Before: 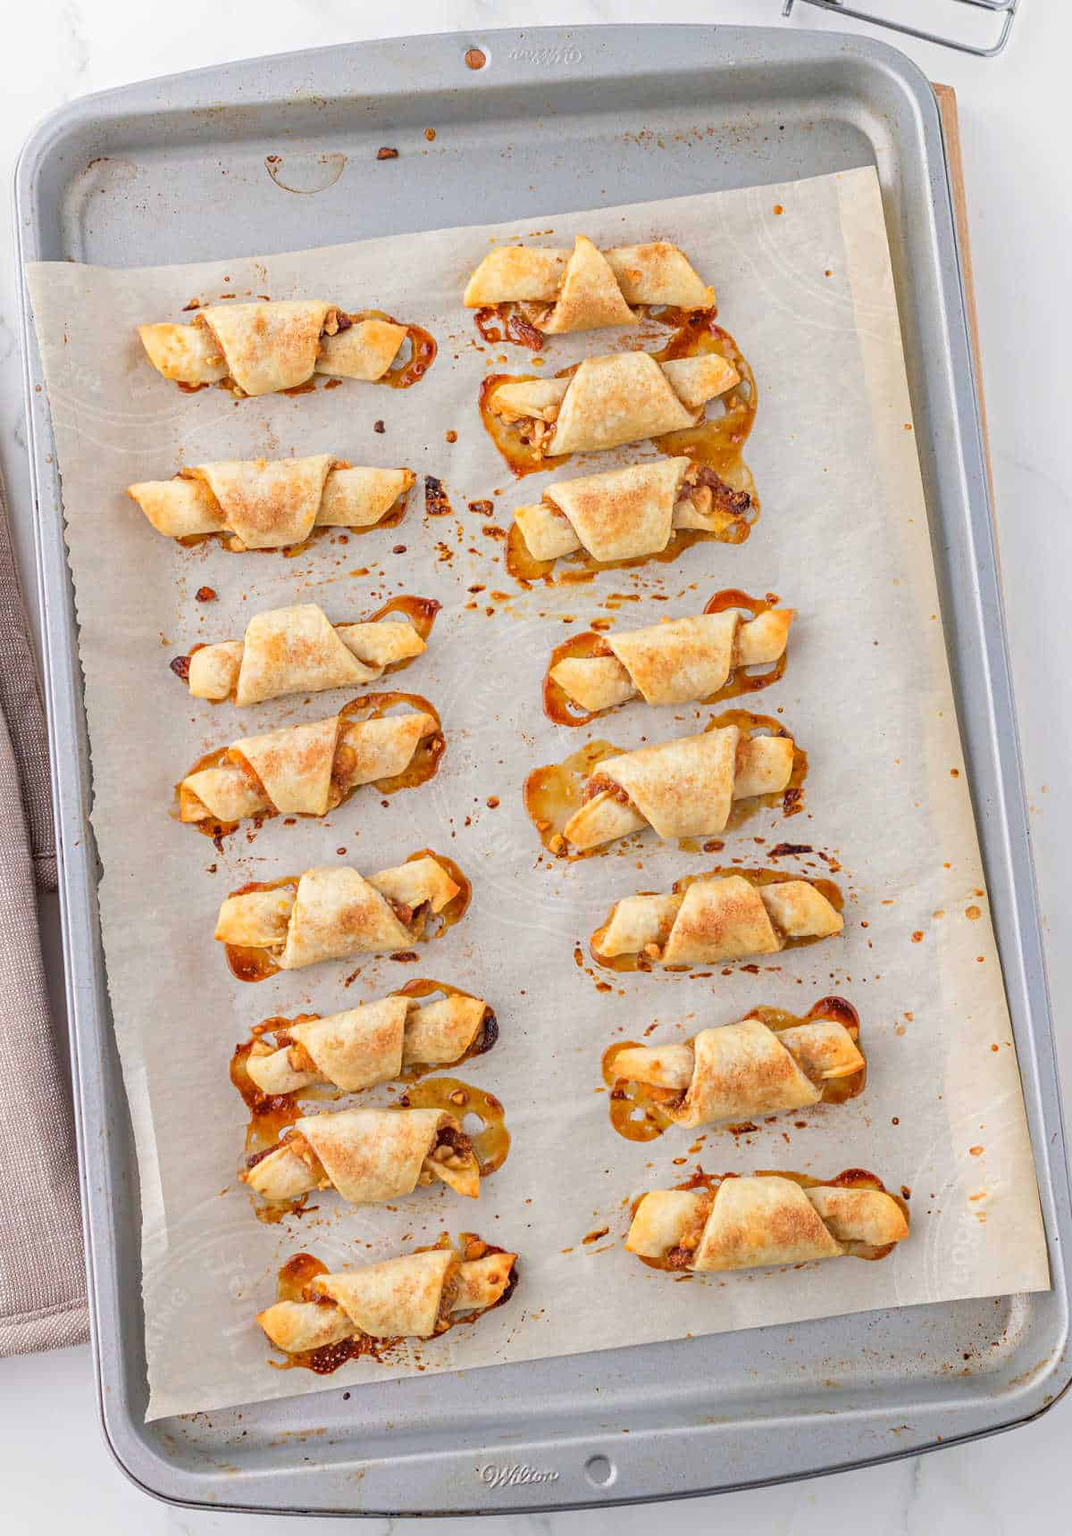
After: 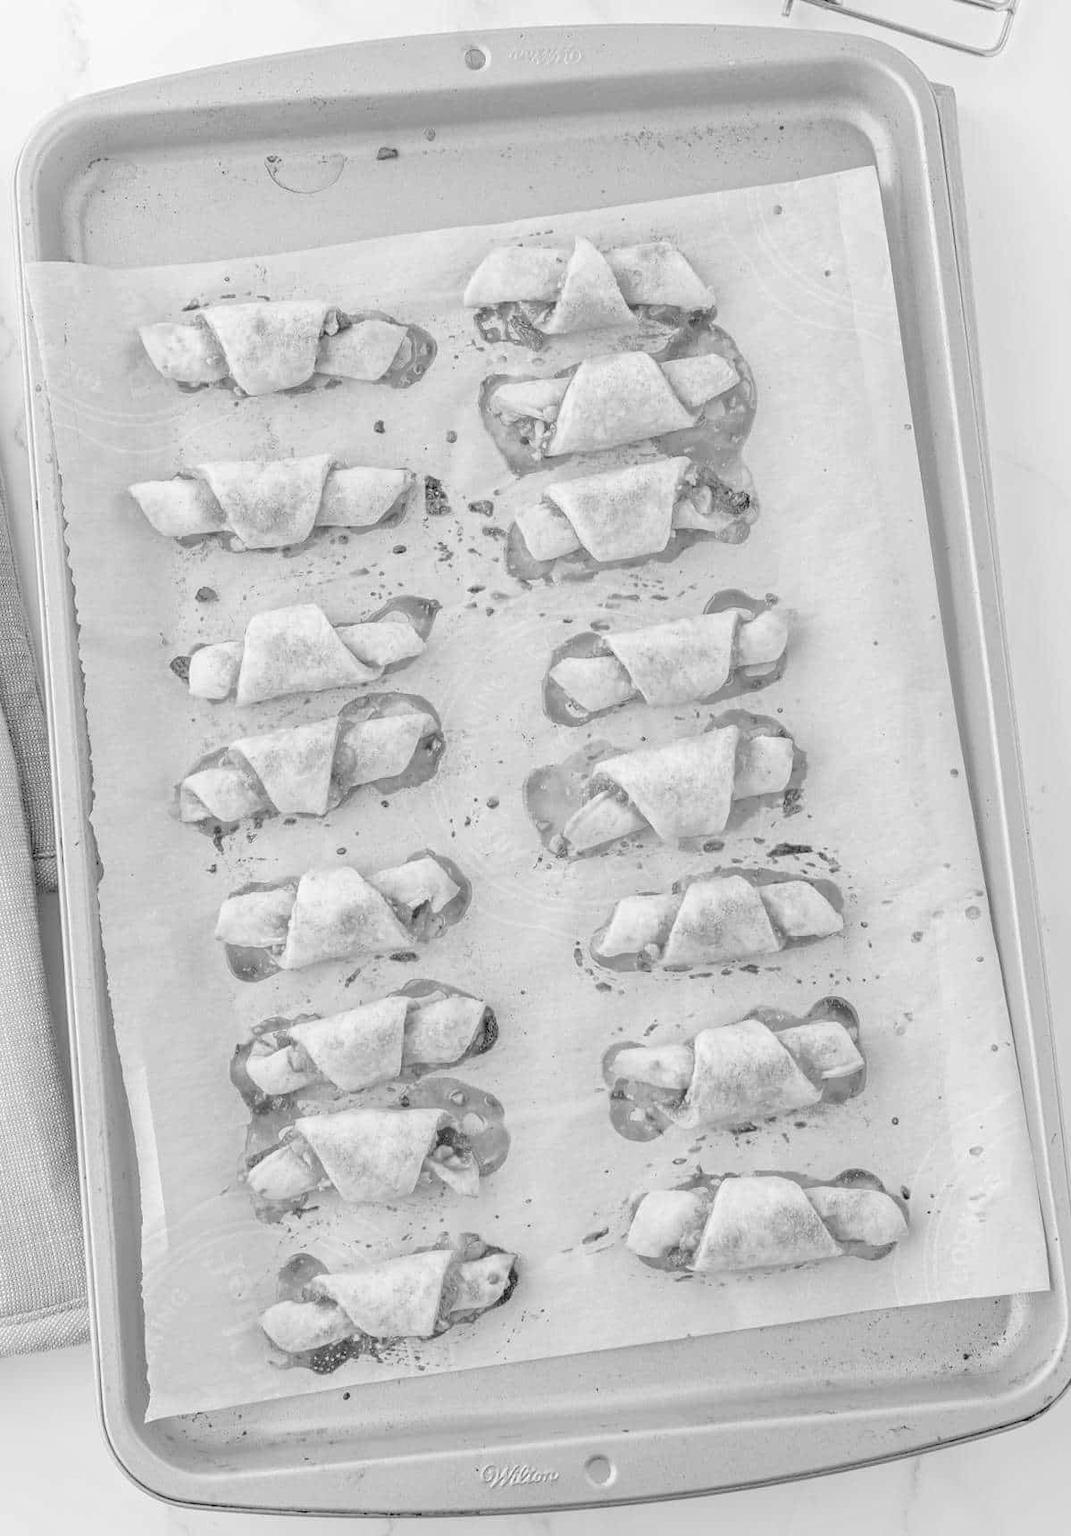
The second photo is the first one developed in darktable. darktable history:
monochrome: on, module defaults
shadows and highlights: on, module defaults
global tonemap: drago (0.7, 100)
